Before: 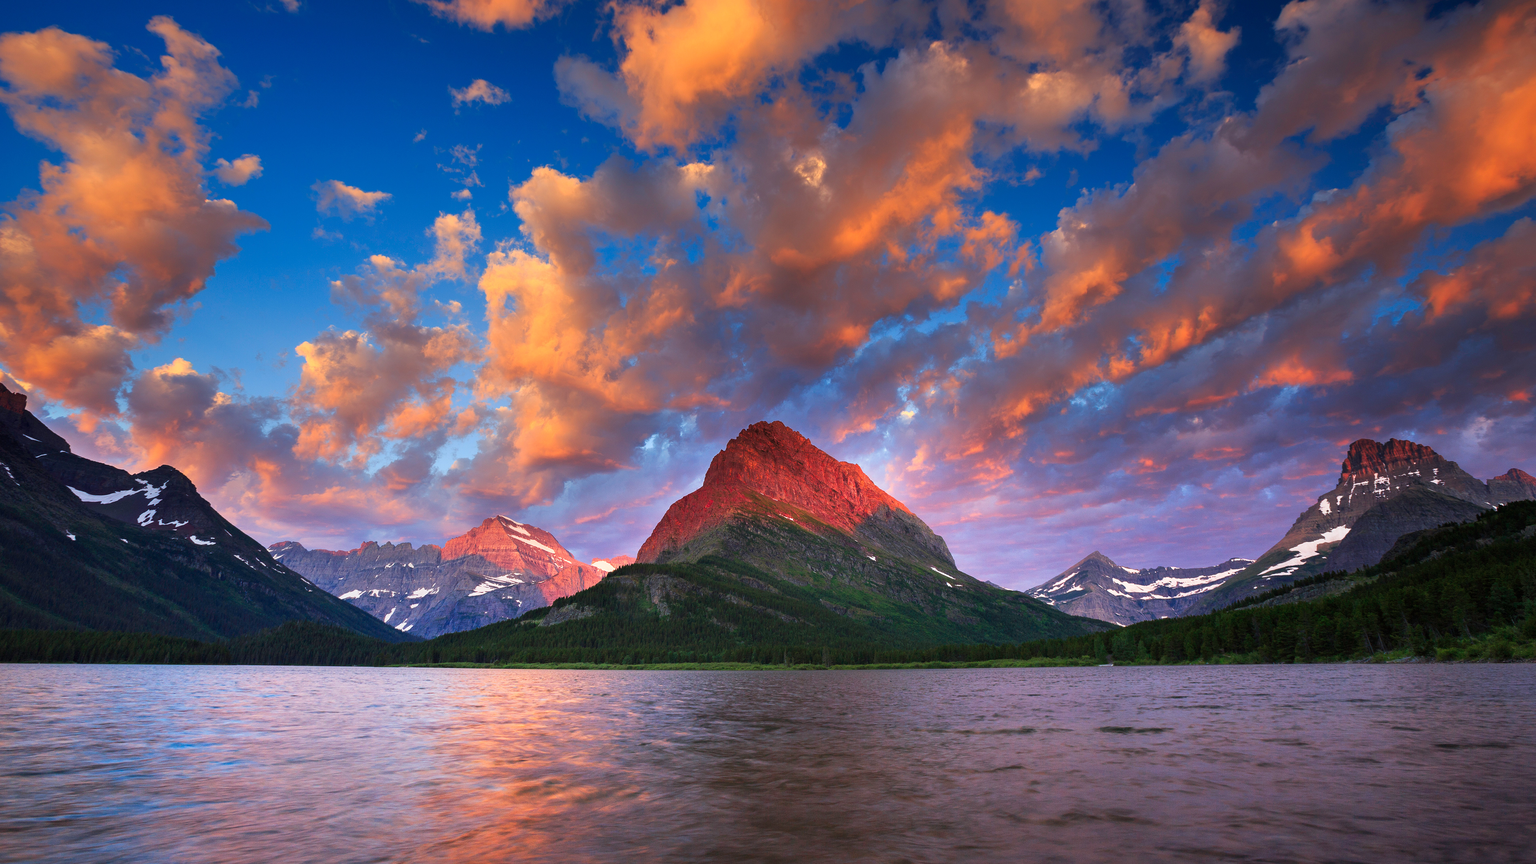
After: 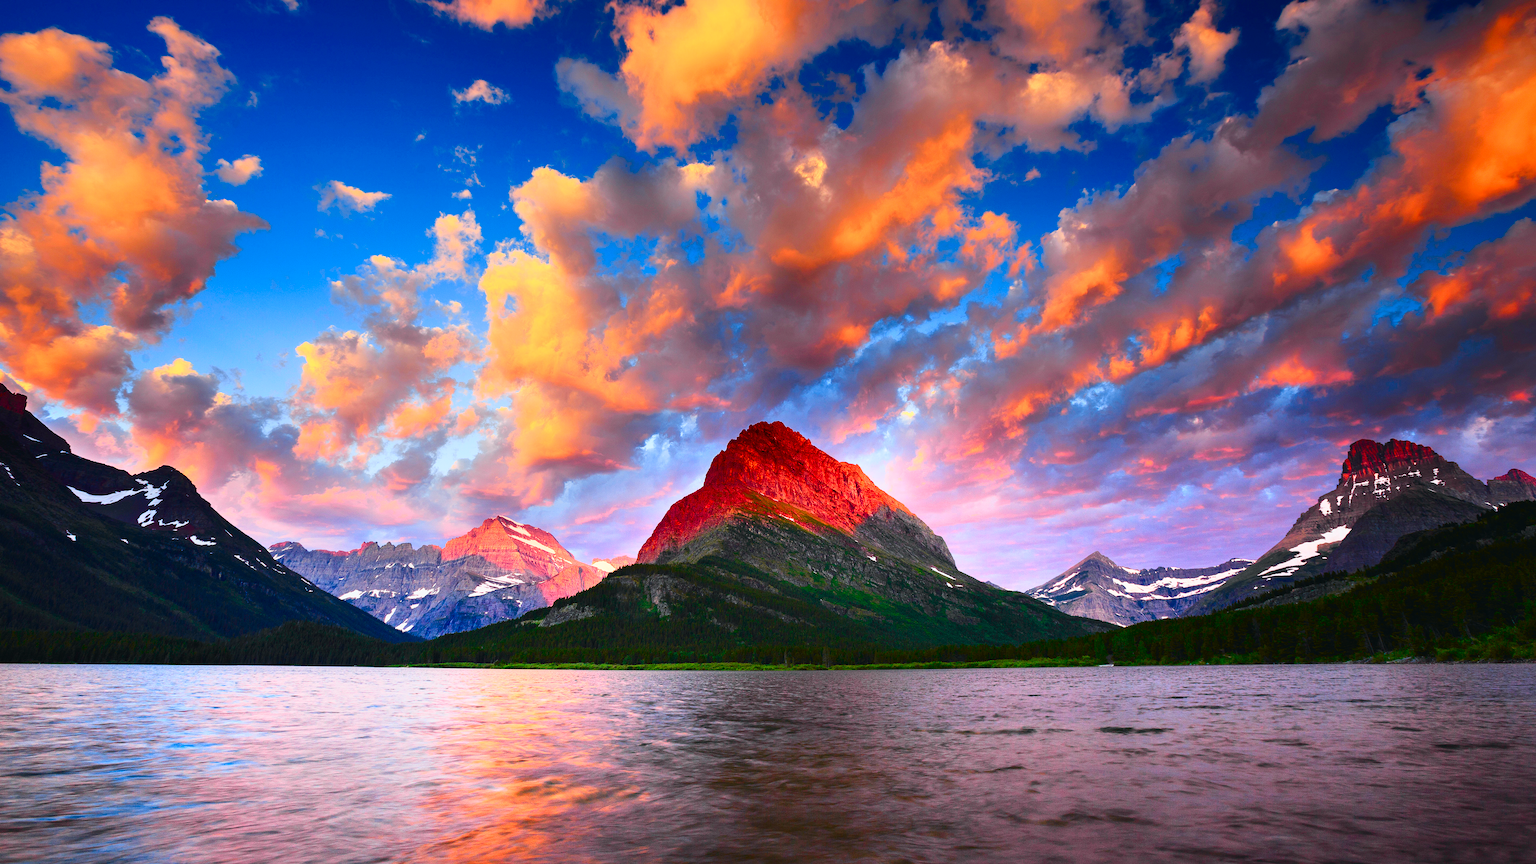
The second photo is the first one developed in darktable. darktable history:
exposure: compensate exposure bias true, compensate highlight preservation false
color balance rgb: power › hue 311.51°, perceptual saturation grading › global saturation 20%, perceptual saturation grading › highlights -49.671%, perceptual saturation grading › shadows 25.344%, perceptual brilliance grading › global brilliance 2.17%, perceptual brilliance grading › highlights 7.915%, perceptual brilliance grading › shadows -4.143%, global vibrance 28.491%
tone curve: curves: ch0 [(0, 0.026) (0.058, 0.049) (0.246, 0.214) (0.437, 0.498) (0.55, 0.644) (0.657, 0.767) (0.822, 0.9) (1, 0.961)]; ch1 [(0, 0) (0.346, 0.307) (0.408, 0.369) (0.453, 0.457) (0.476, 0.489) (0.502, 0.493) (0.521, 0.515) (0.537, 0.531) (0.612, 0.641) (0.676, 0.728) (1, 1)]; ch2 [(0, 0) (0.346, 0.34) (0.434, 0.46) (0.485, 0.494) (0.5, 0.494) (0.511, 0.504) (0.537, 0.551) (0.579, 0.599) (0.625, 0.686) (1, 1)], color space Lab, independent channels, preserve colors none
